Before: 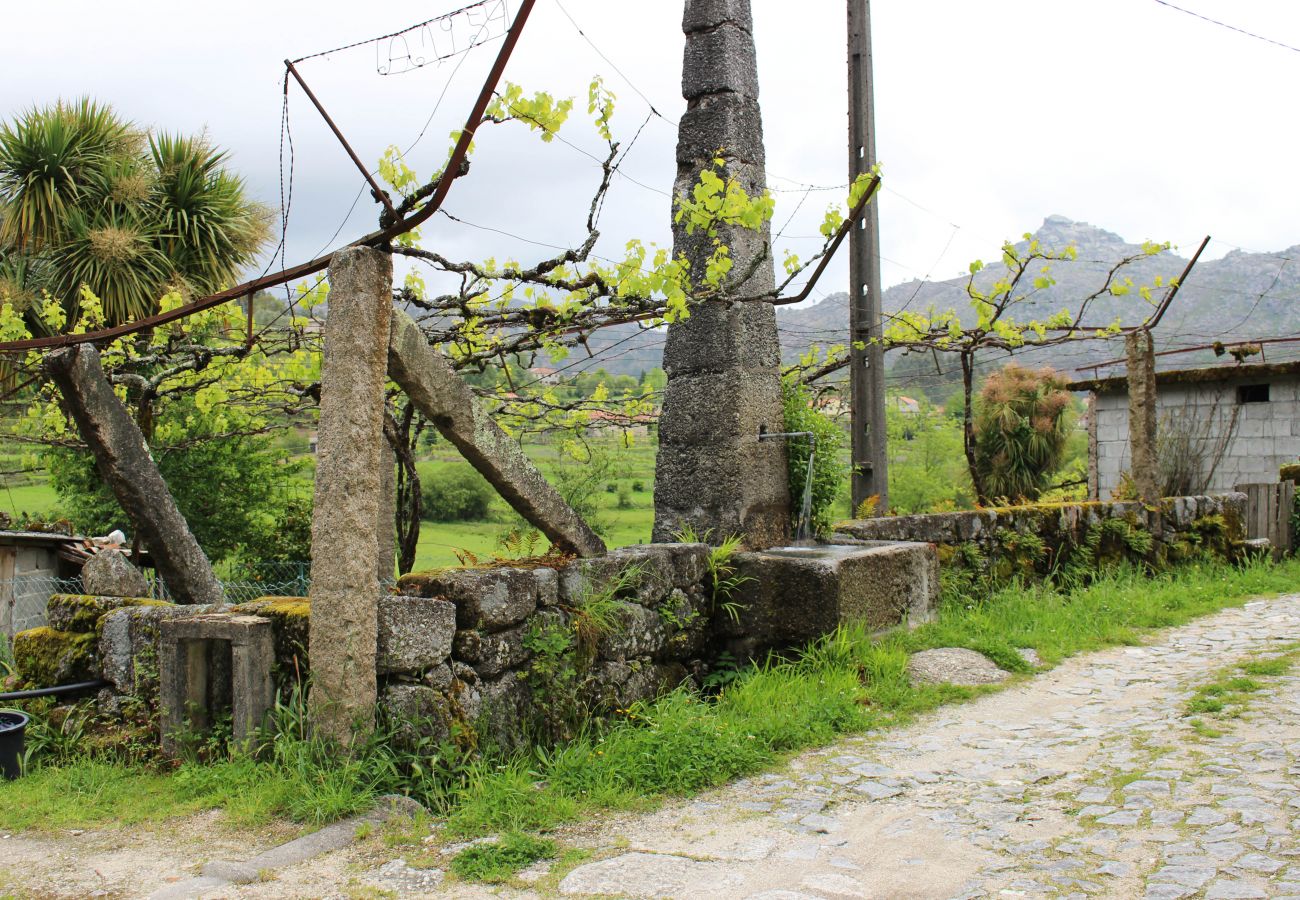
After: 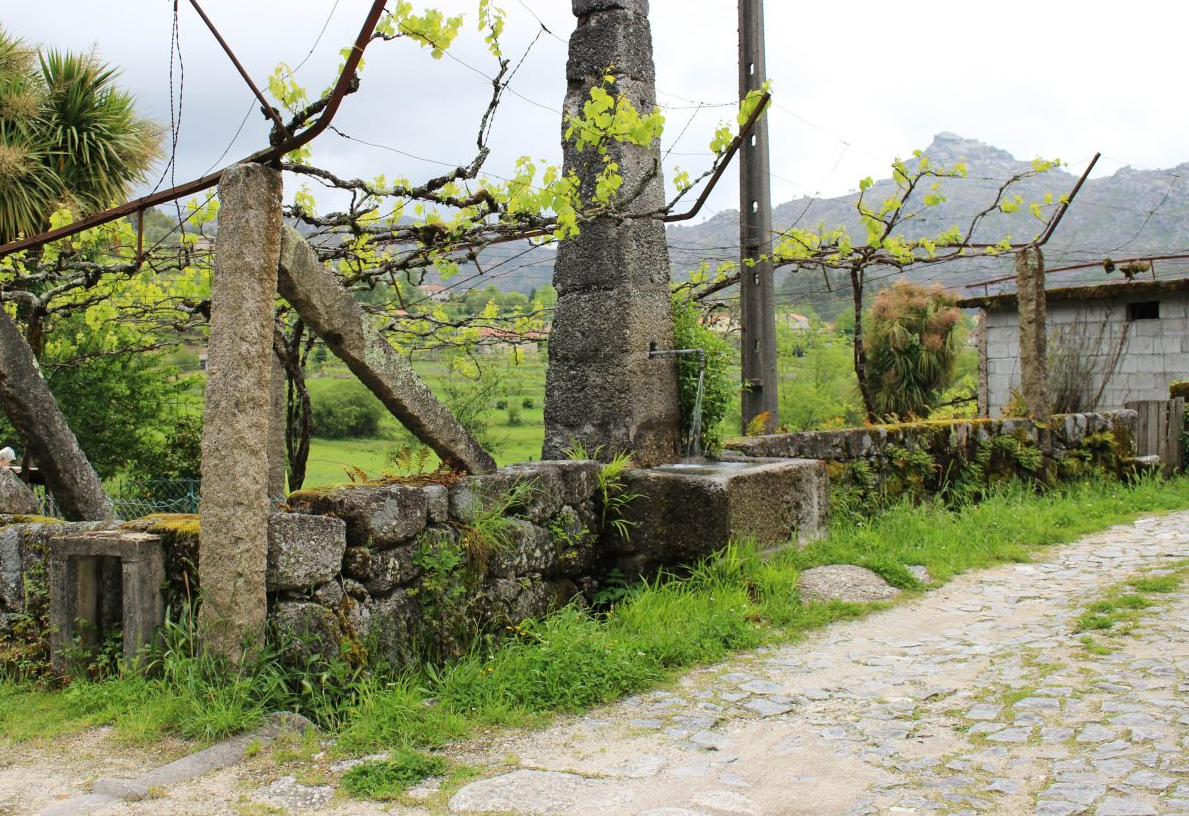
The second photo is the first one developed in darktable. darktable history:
crop and rotate: left 8.514%, top 9.309%
